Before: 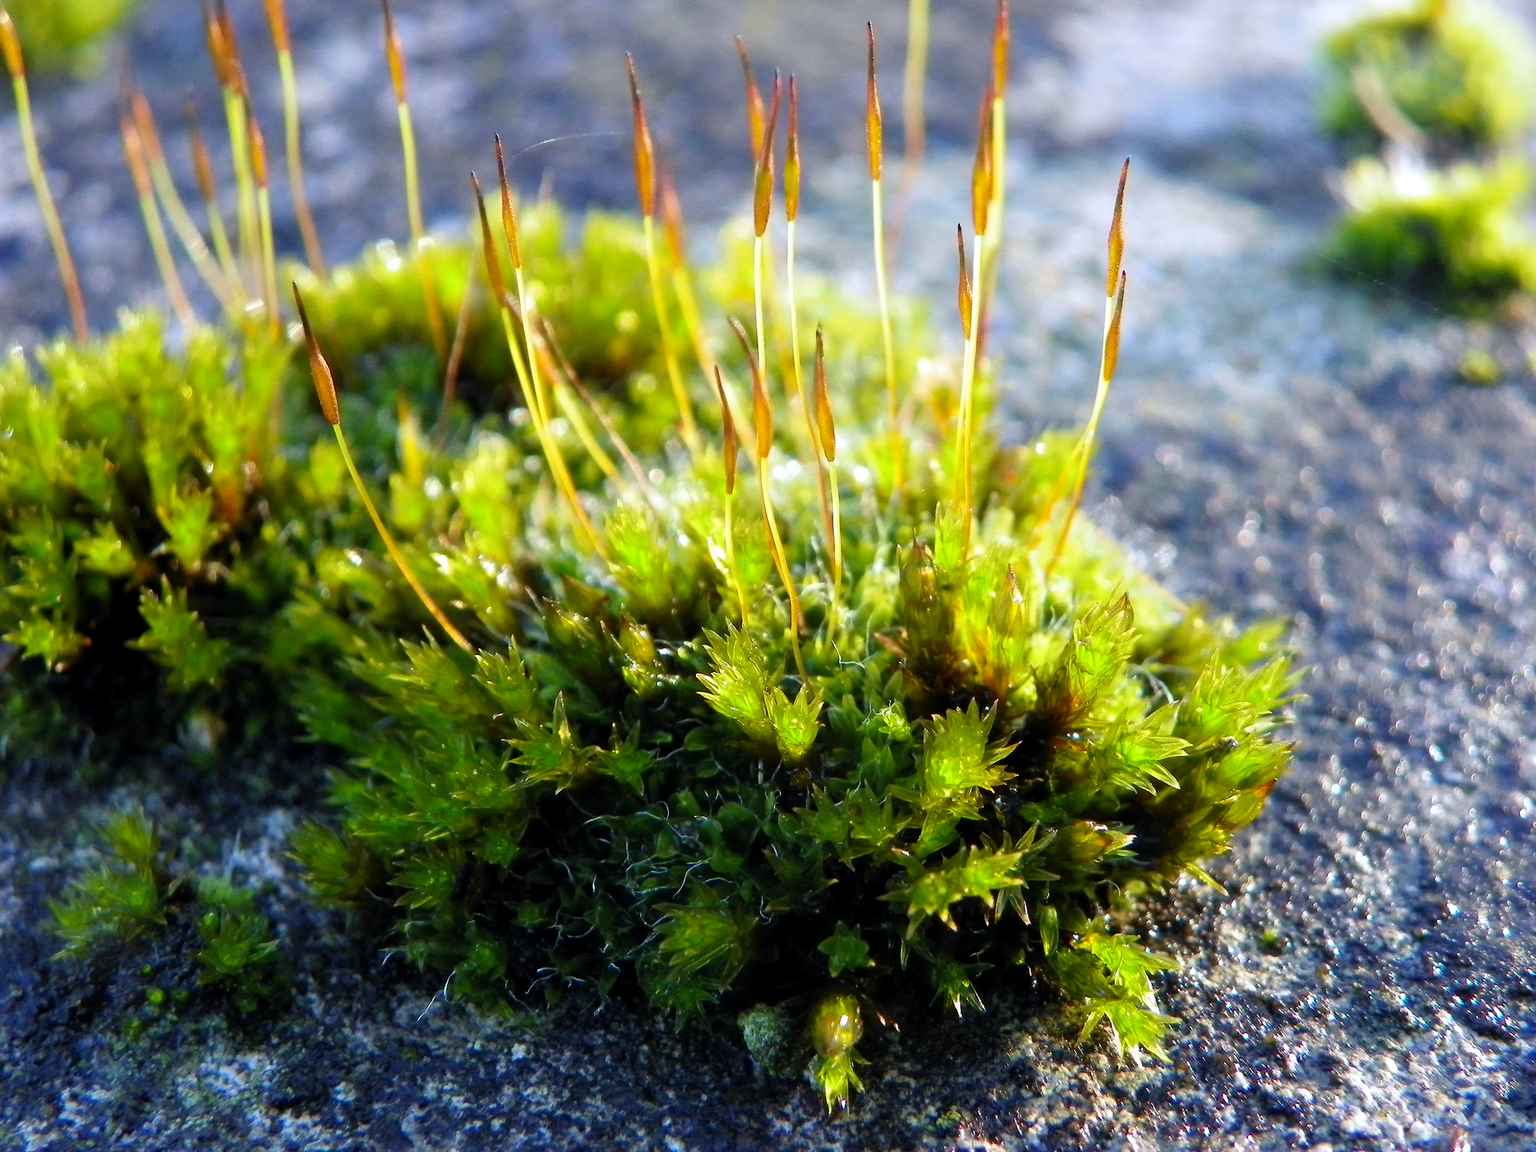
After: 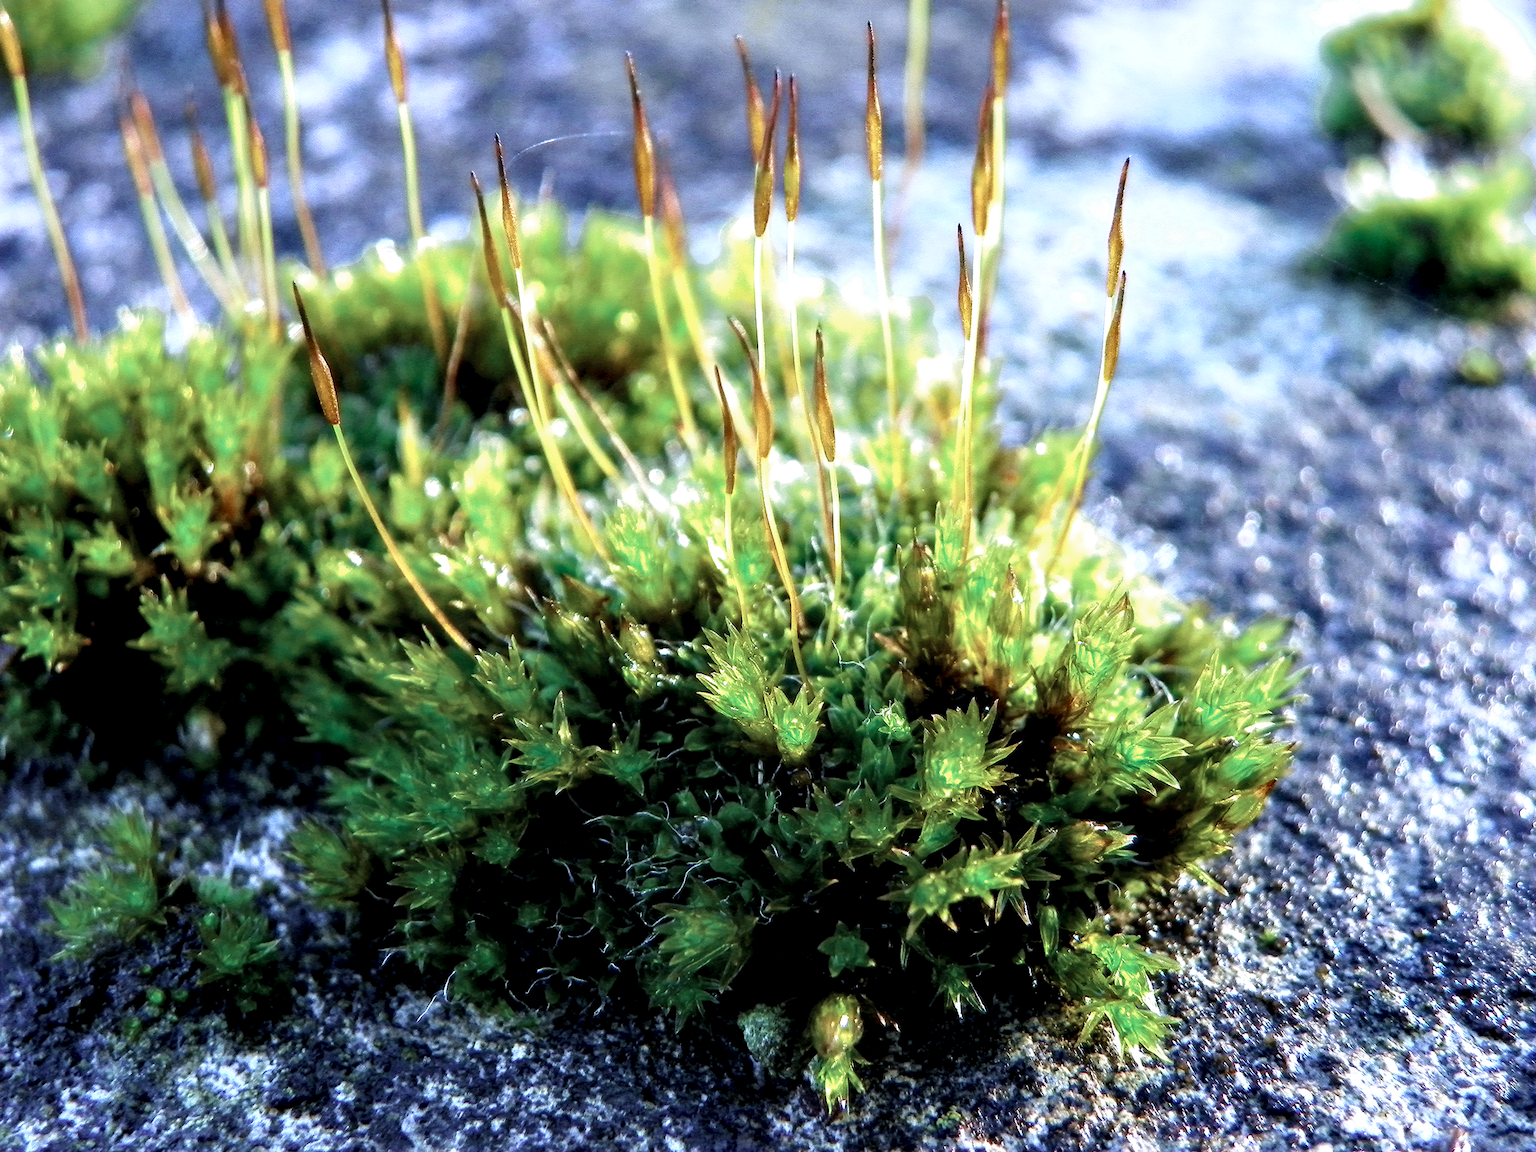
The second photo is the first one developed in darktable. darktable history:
color zones: curves: ch0 [(0, 0.5) (0.125, 0.4) (0.25, 0.5) (0.375, 0.4) (0.5, 0.4) (0.625, 0.6) (0.75, 0.6) (0.875, 0.5)]; ch1 [(0, 0.35) (0.125, 0.45) (0.25, 0.35) (0.375, 0.35) (0.5, 0.35) (0.625, 0.35) (0.75, 0.45) (0.875, 0.35)]; ch2 [(0, 0.6) (0.125, 0.5) (0.25, 0.5) (0.375, 0.6) (0.5, 0.6) (0.625, 0.5) (0.75, 0.5) (0.875, 0.5)]
white balance: red 0.931, blue 1.11
contrast brightness saturation: contrast 0.05, brightness 0.06, saturation 0.01
velvia: on, module defaults
local contrast: highlights 65%, shadows 54%, detail 169%, midtone range 0.514
